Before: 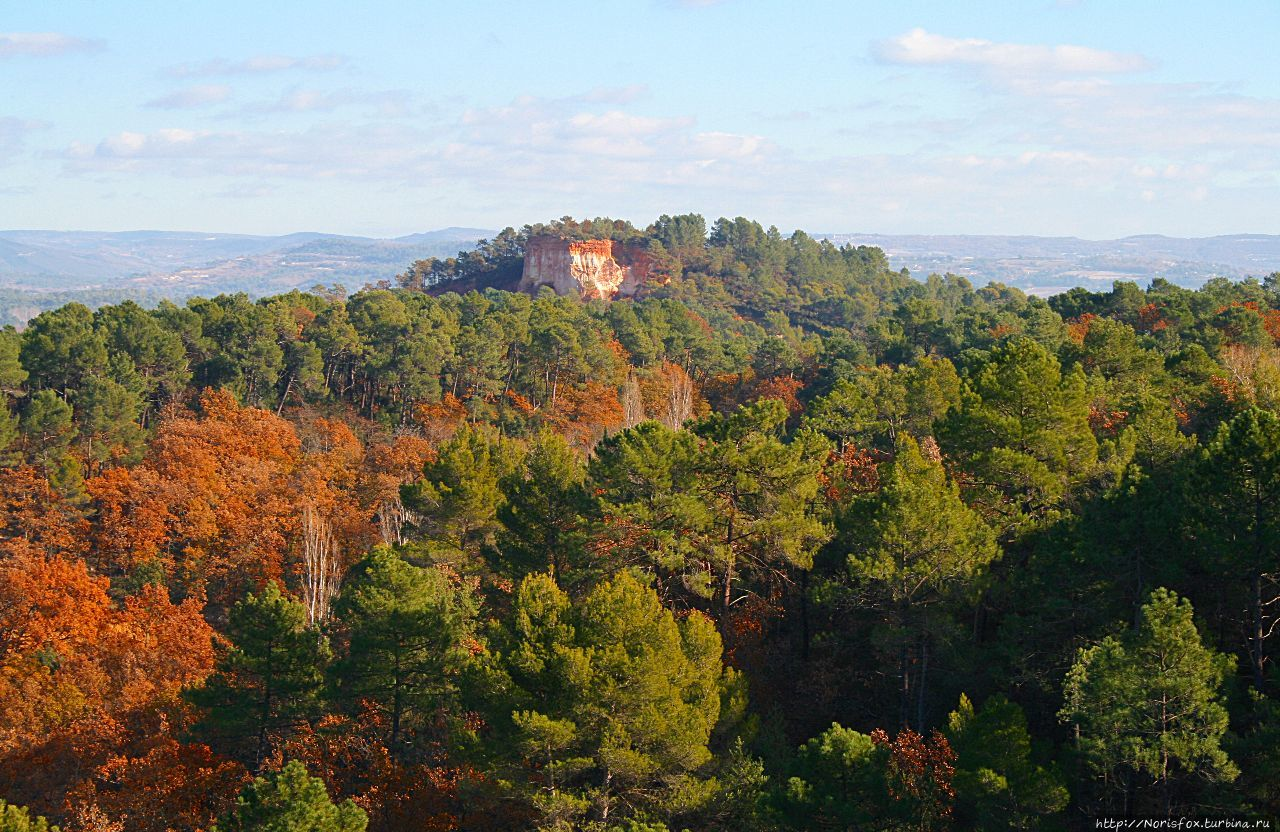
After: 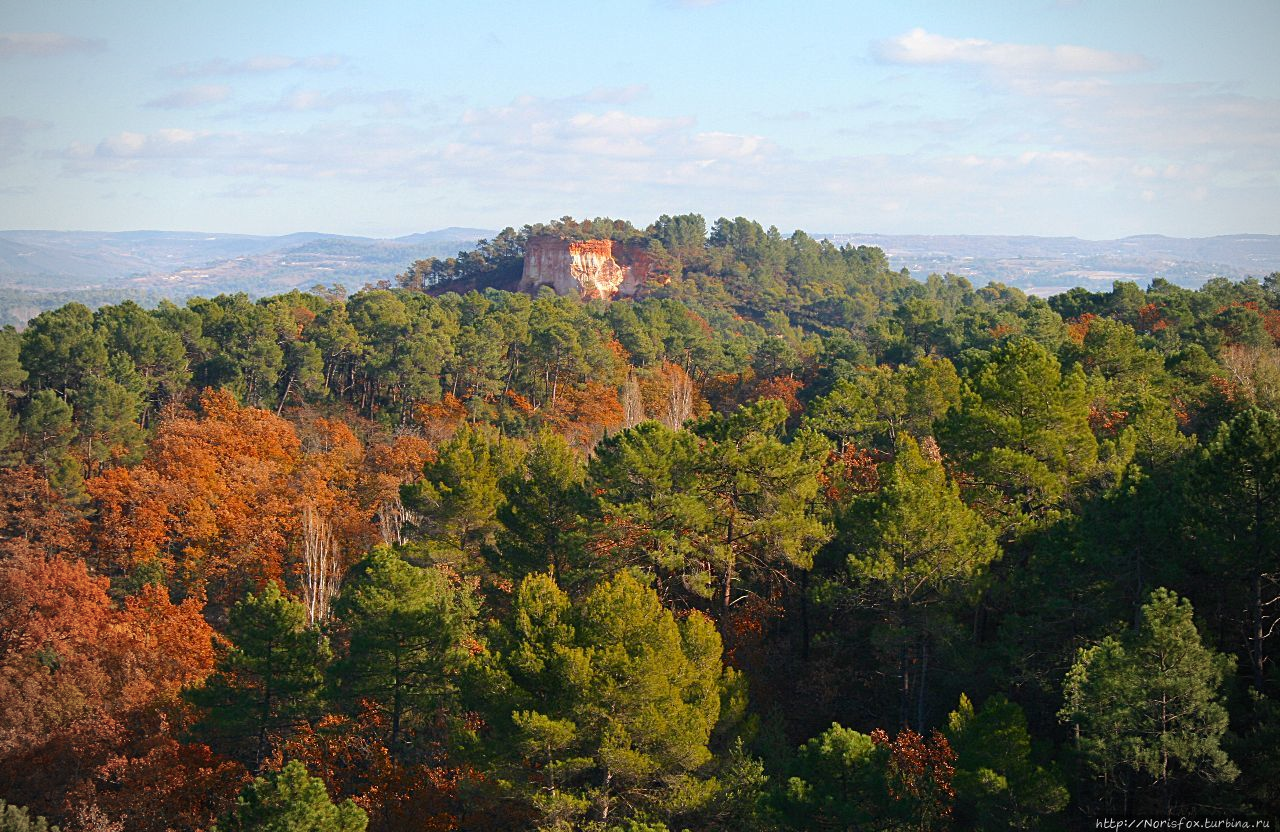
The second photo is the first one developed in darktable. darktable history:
vignetting: width/height ratio 1.093
